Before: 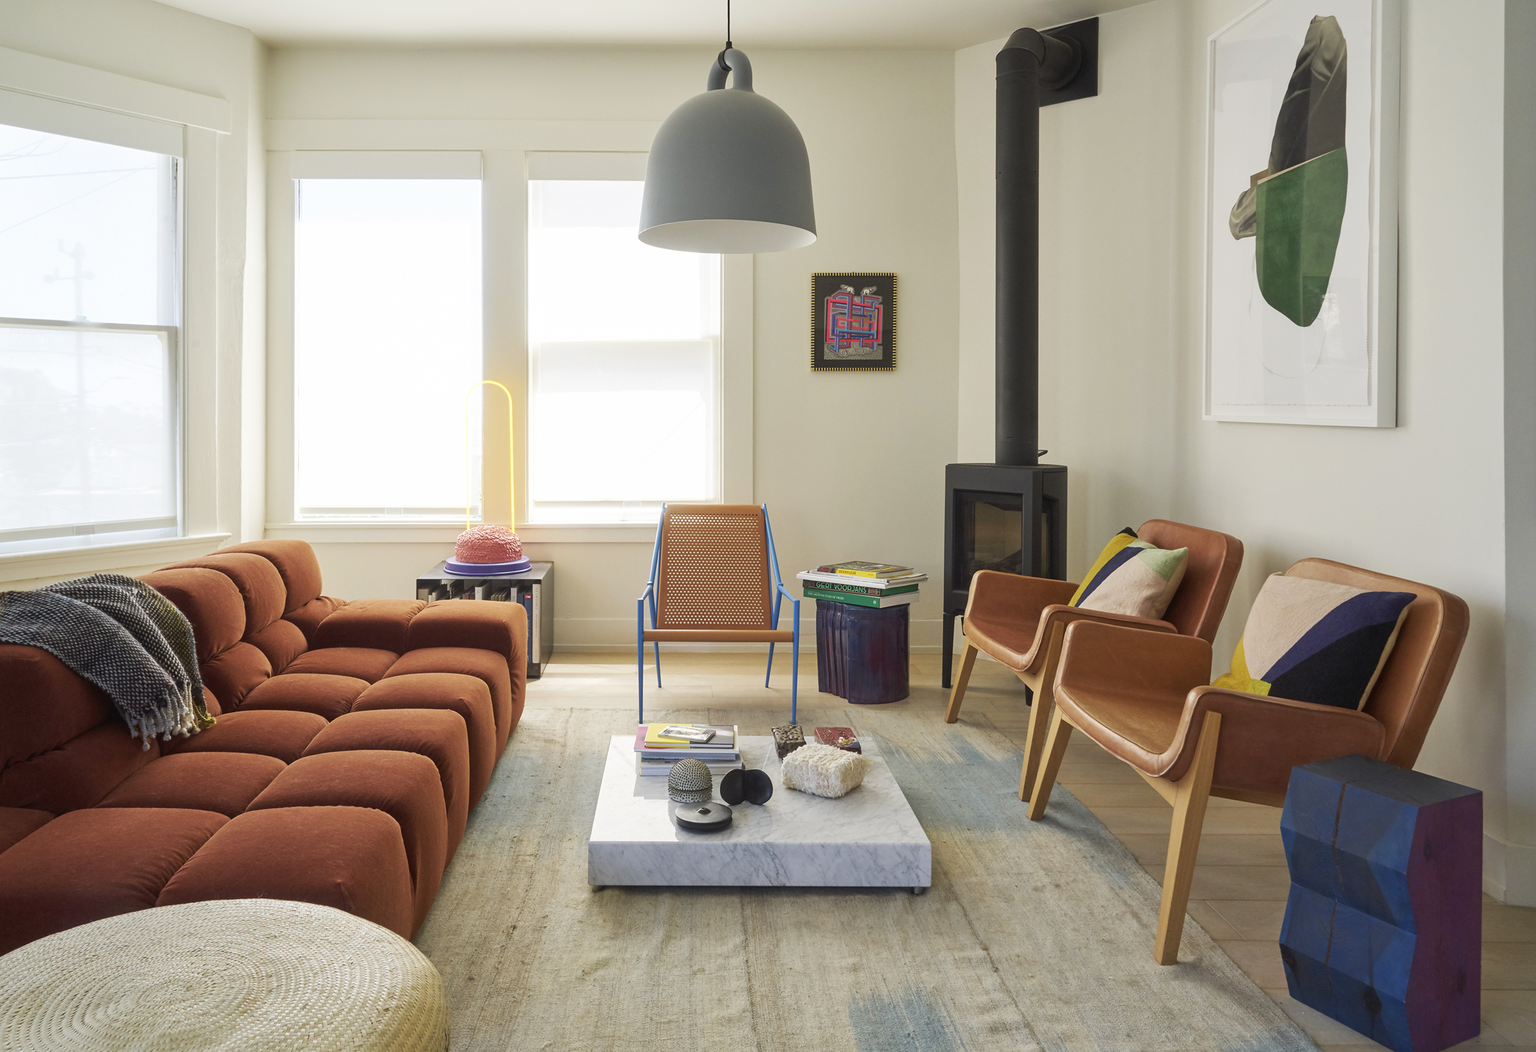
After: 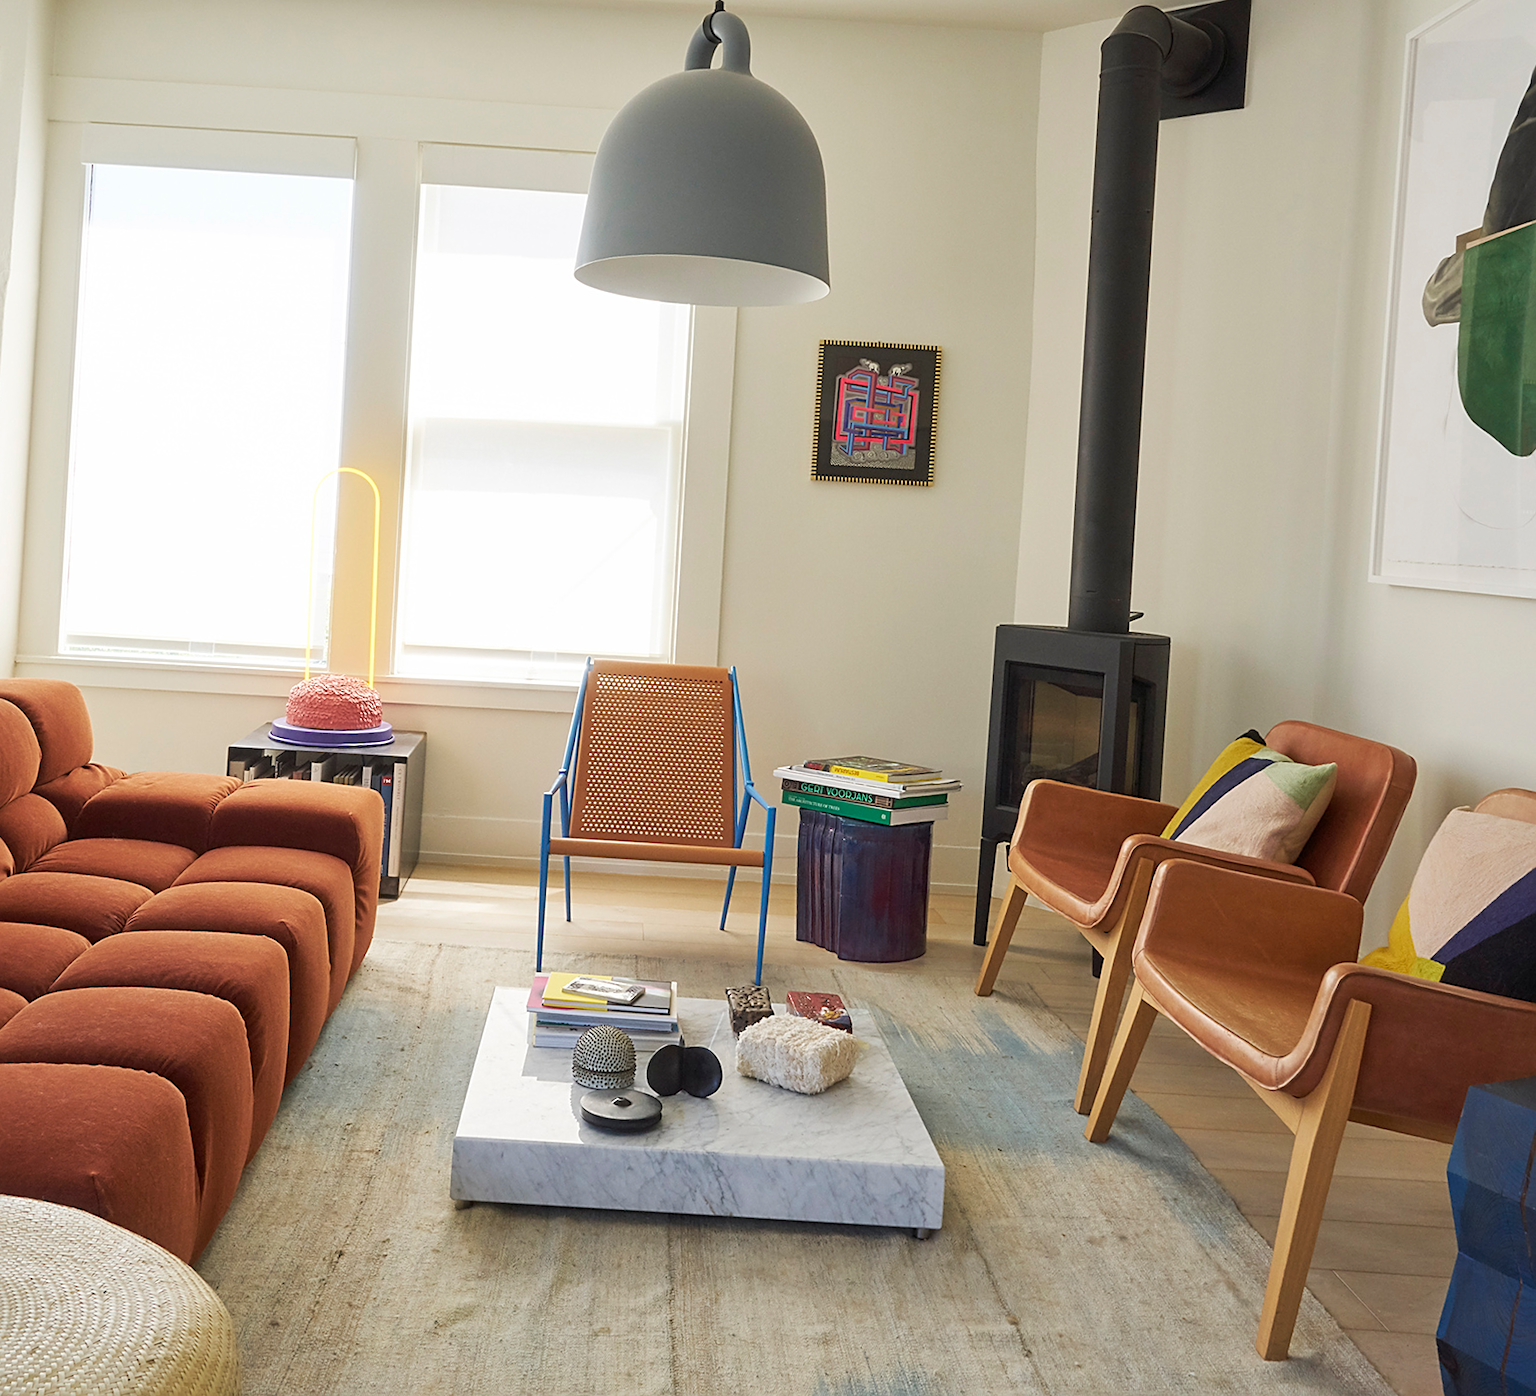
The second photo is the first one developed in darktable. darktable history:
crop and rotate: angle -3.22°, left 13.936%, top 0.021%, right 10.806%, bottom 0.056%
sharpen: radius 1.965
